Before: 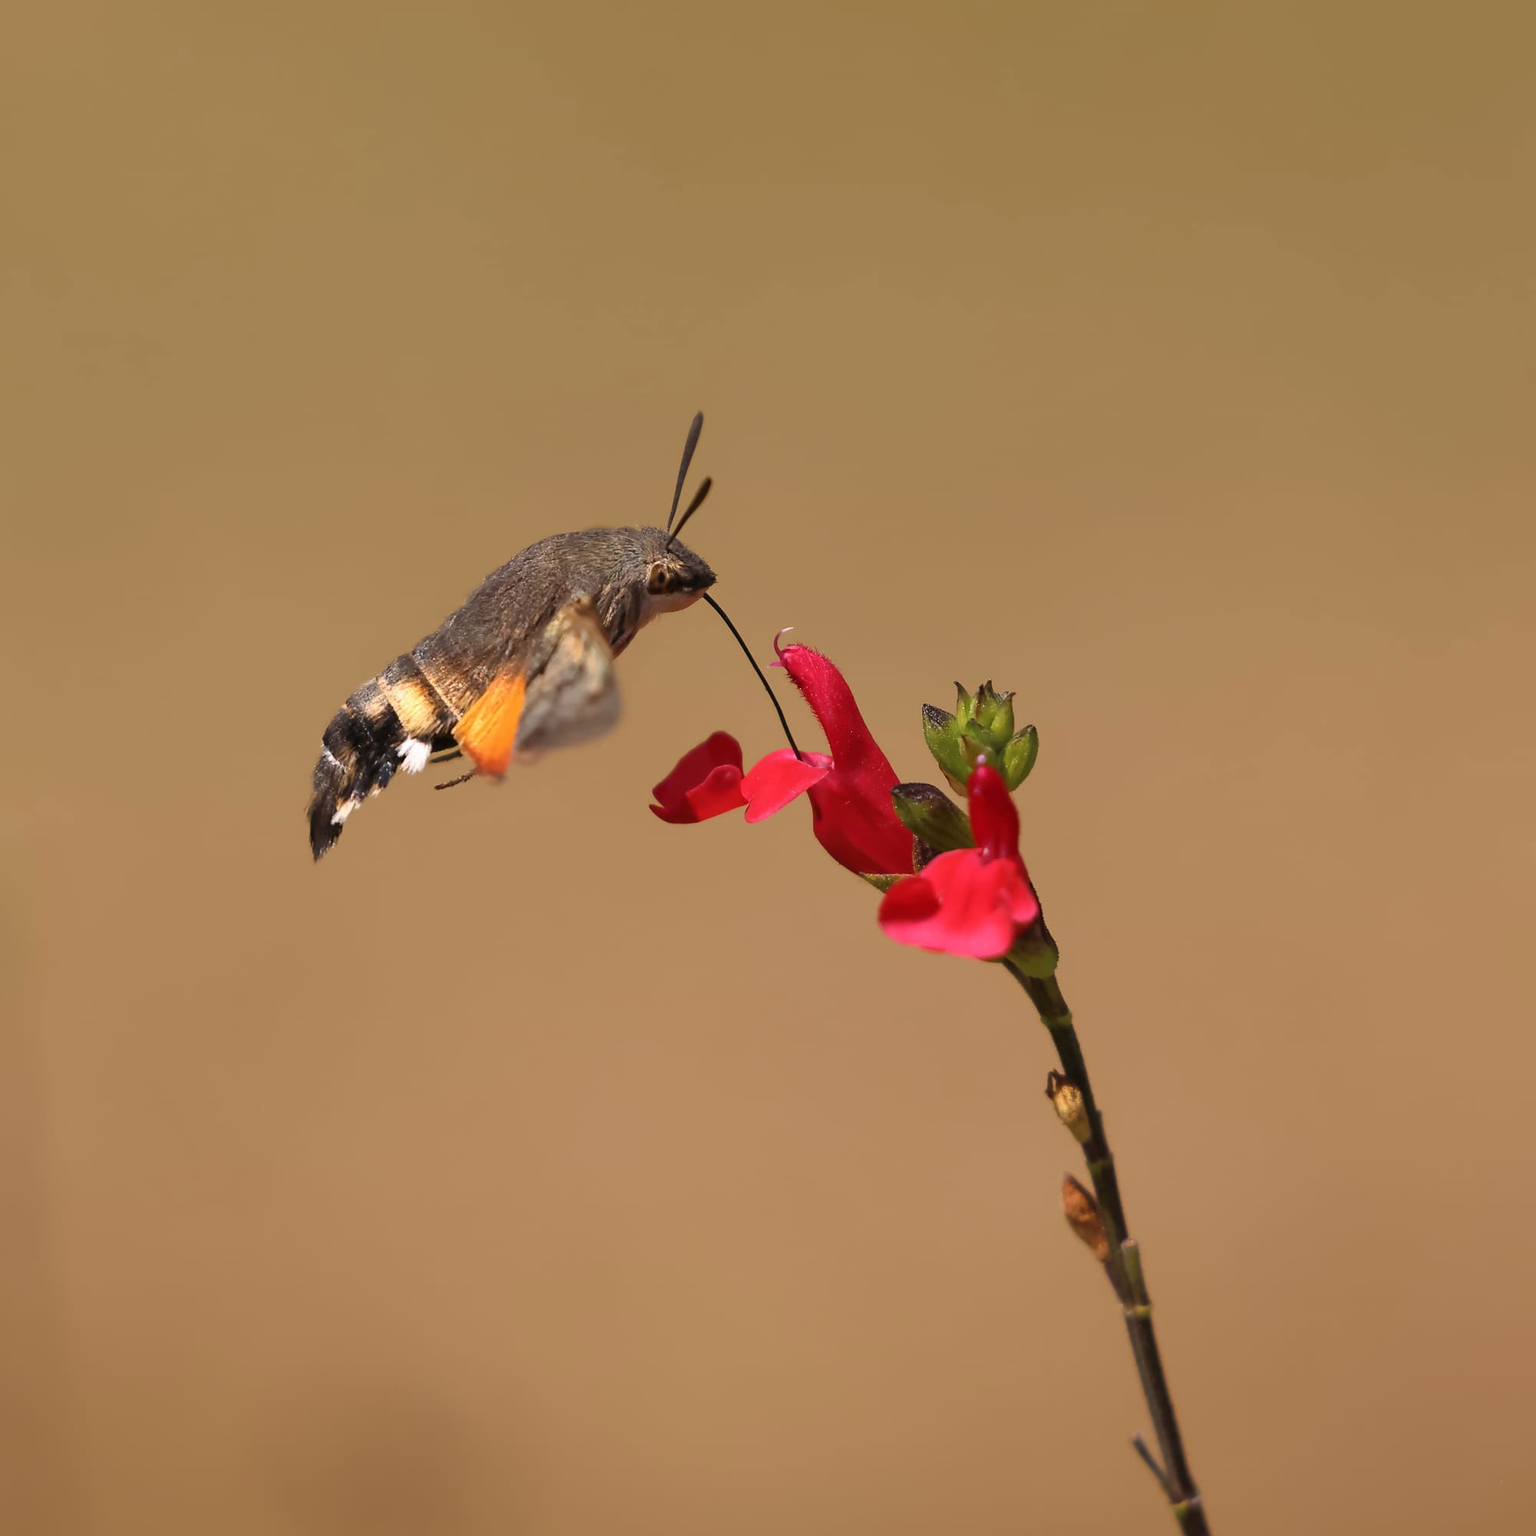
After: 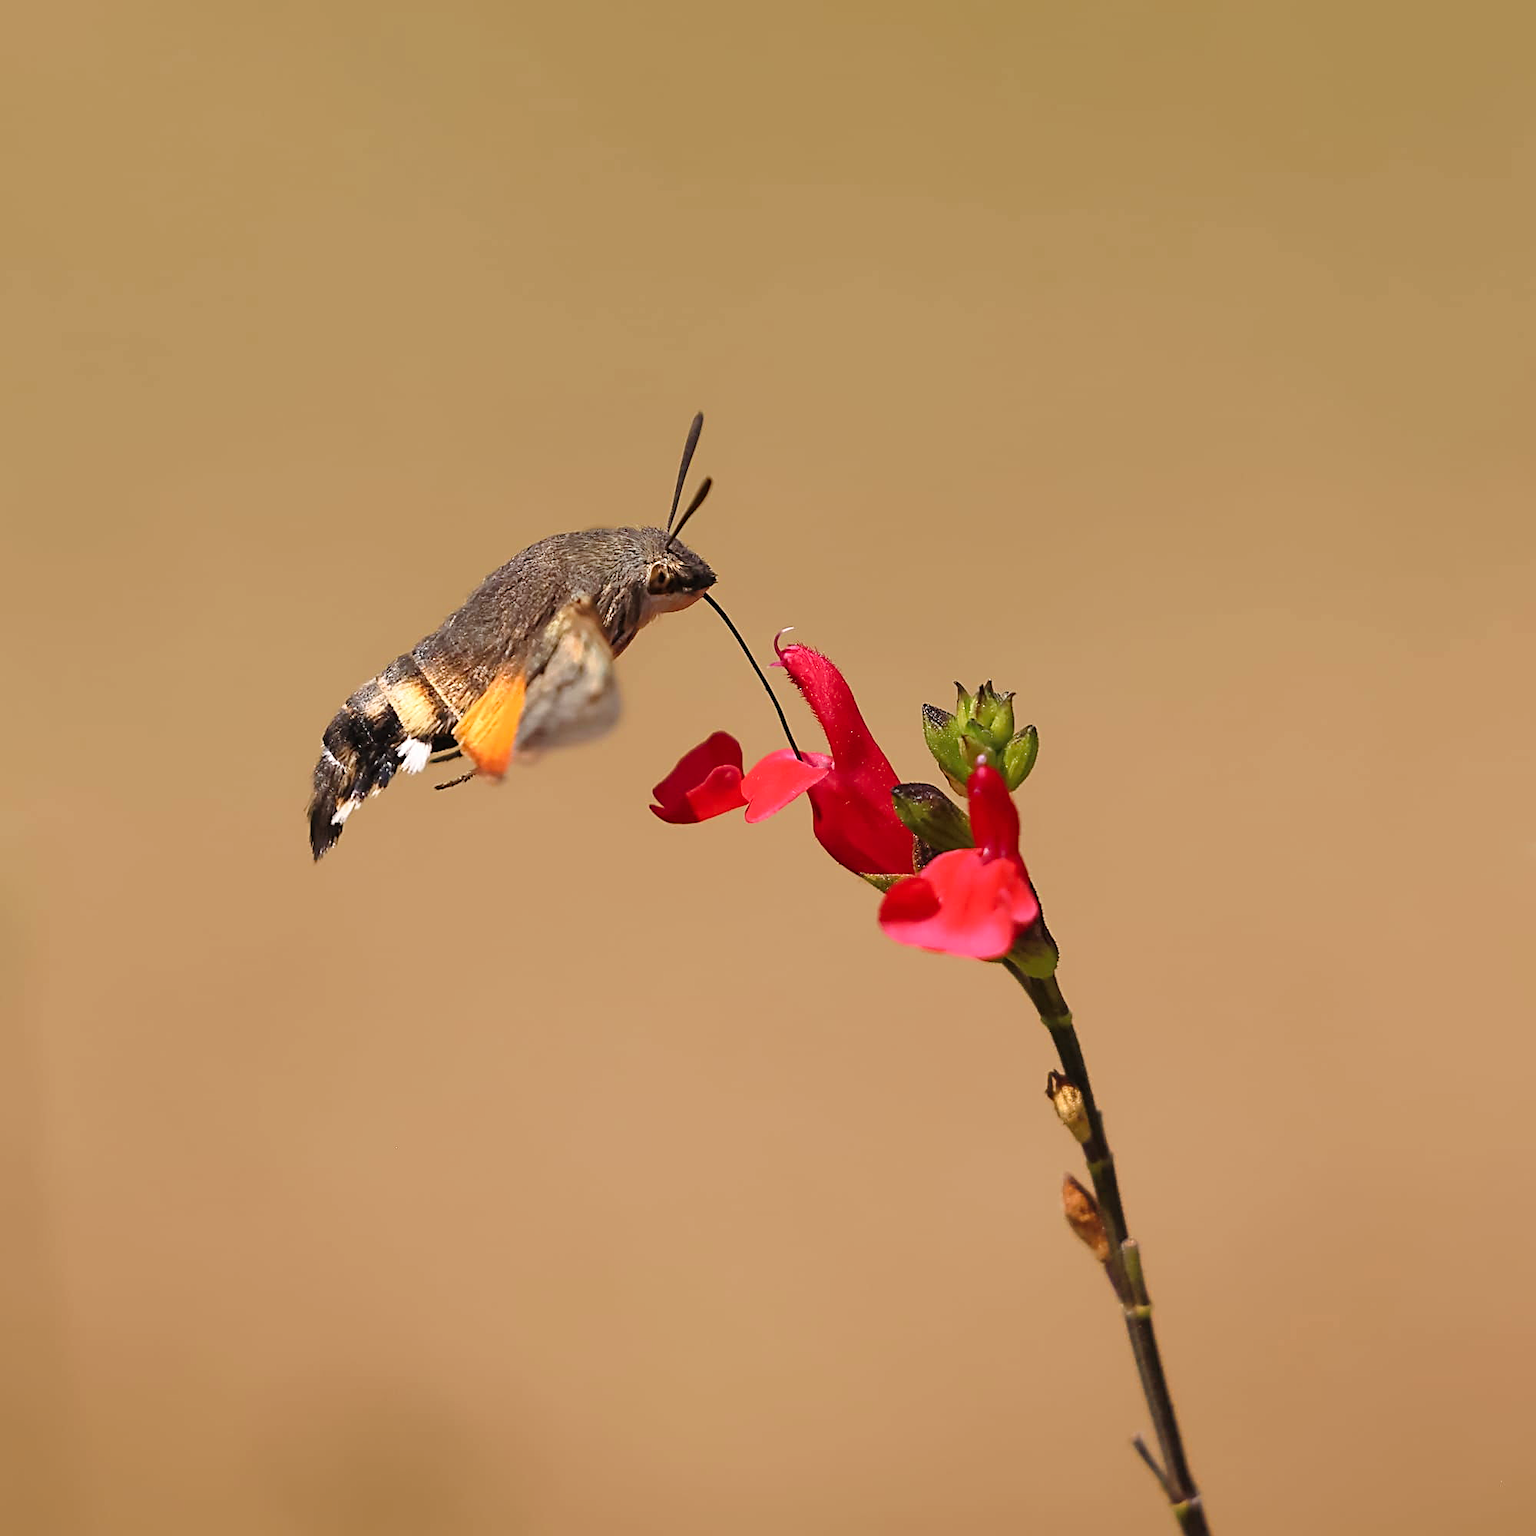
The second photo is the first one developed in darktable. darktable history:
sharpen: radius 2.533, amount 0.627
tone curve: curves: ch0 [(0, 0) (0.003, 0.019) (0.011, 0.019) (0.025, 0.026) (0.044, 0.043) (0.069, 0.066) (0.1, 0.095) (0.136, 0.133) (0.177, 0.181) (0.224, 0.233) (0.277, 0.302) (0.335, 0.375) (0.399, 0.452) (0.468, 0.532) (0.543, 0.609) (0.623, 0.695) (0.709, 0.775) (0.801, 0.865) (0.898, 0.932) (1, 1)], preserve colors none
